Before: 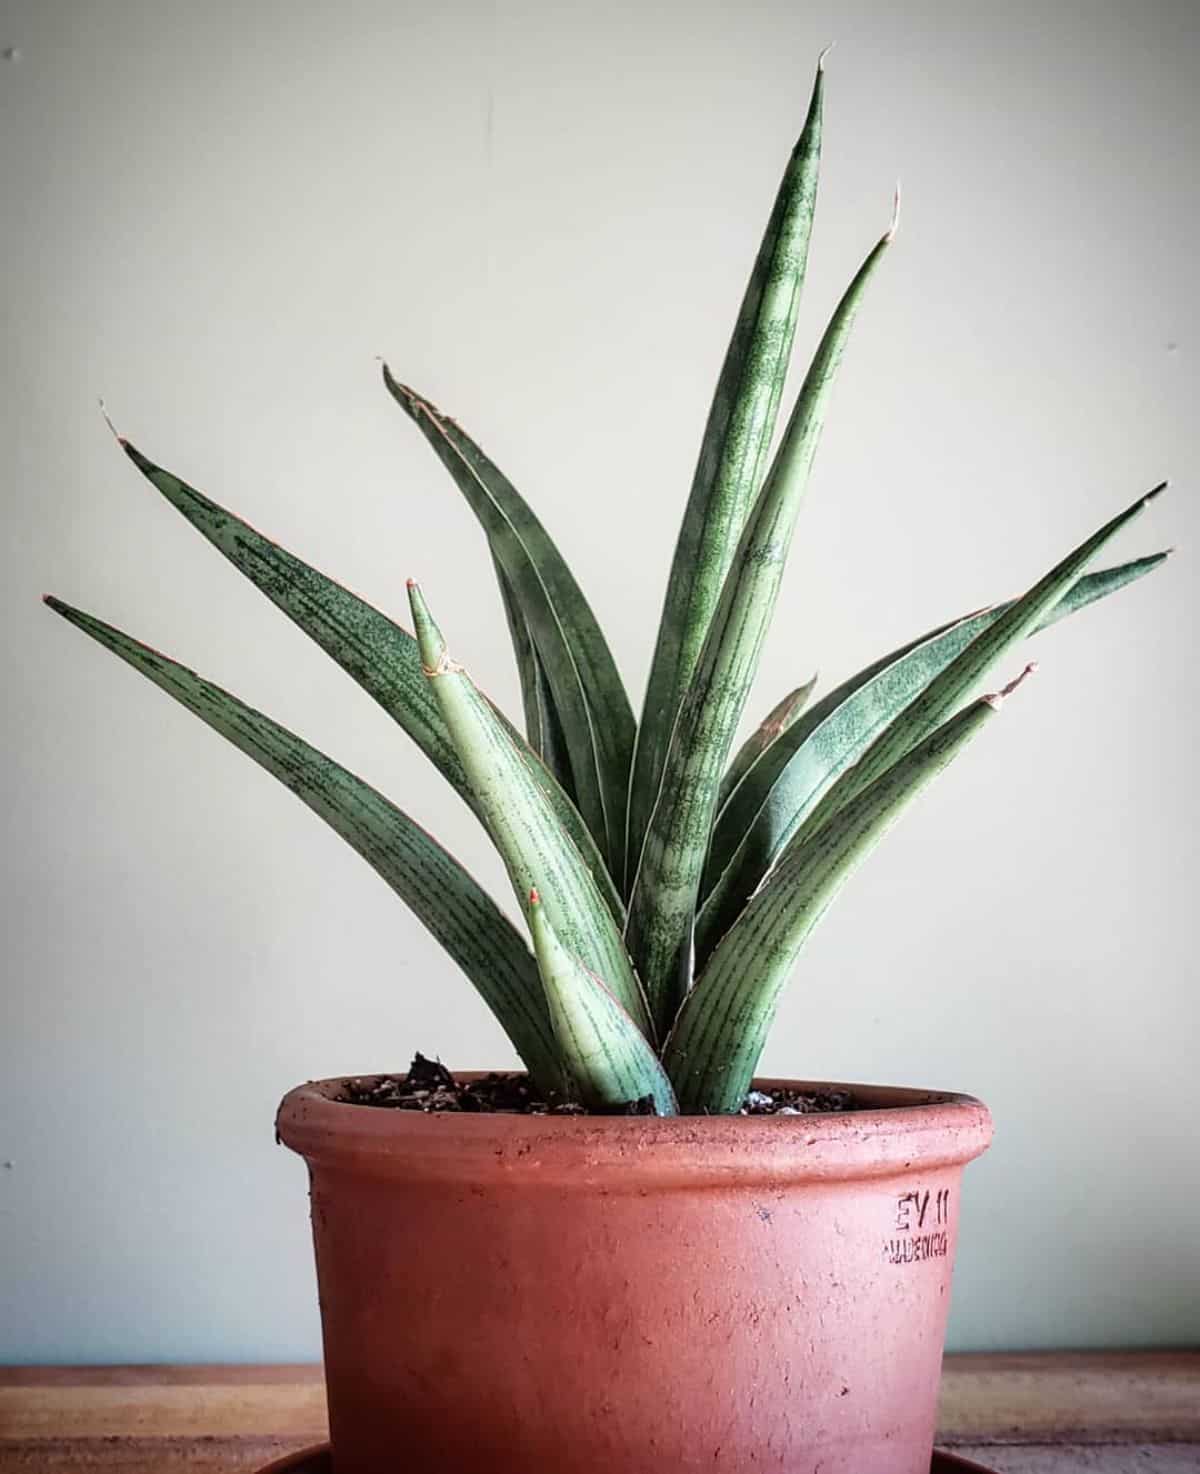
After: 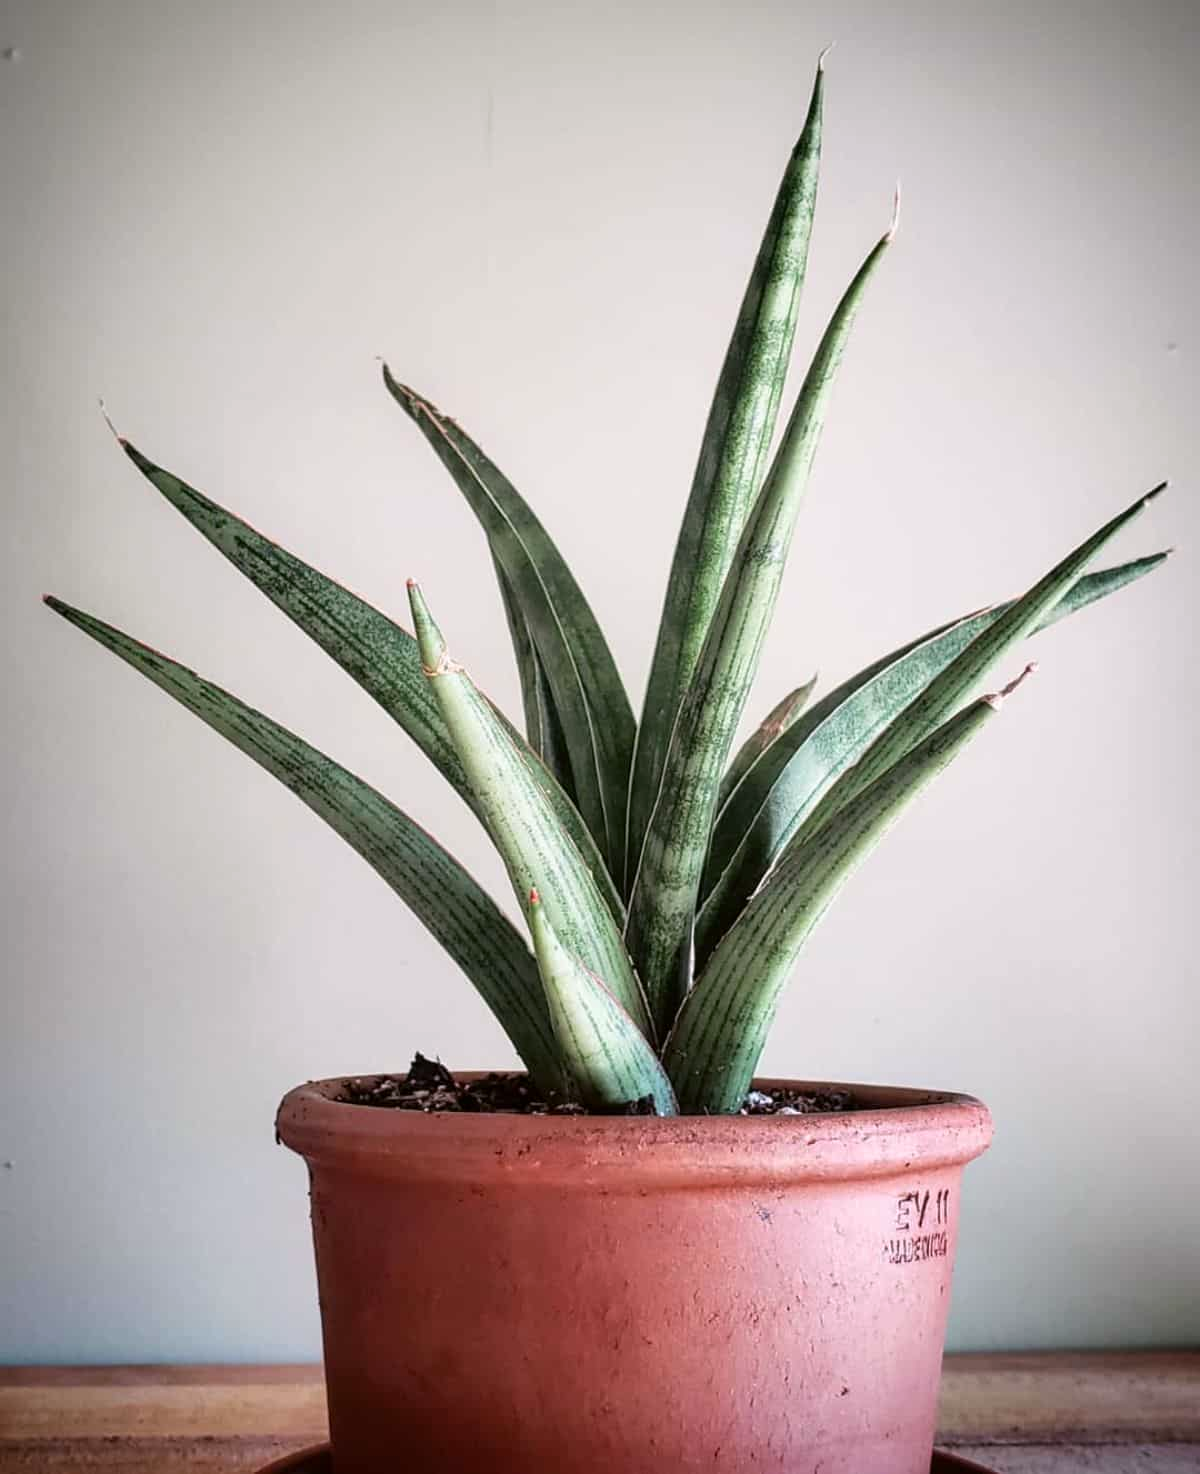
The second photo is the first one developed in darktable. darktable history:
color correction: highlights a* 3.08, highlights b* -1.29, shadows a* -0.089, shadows b* 2.02, saturation 0.977
